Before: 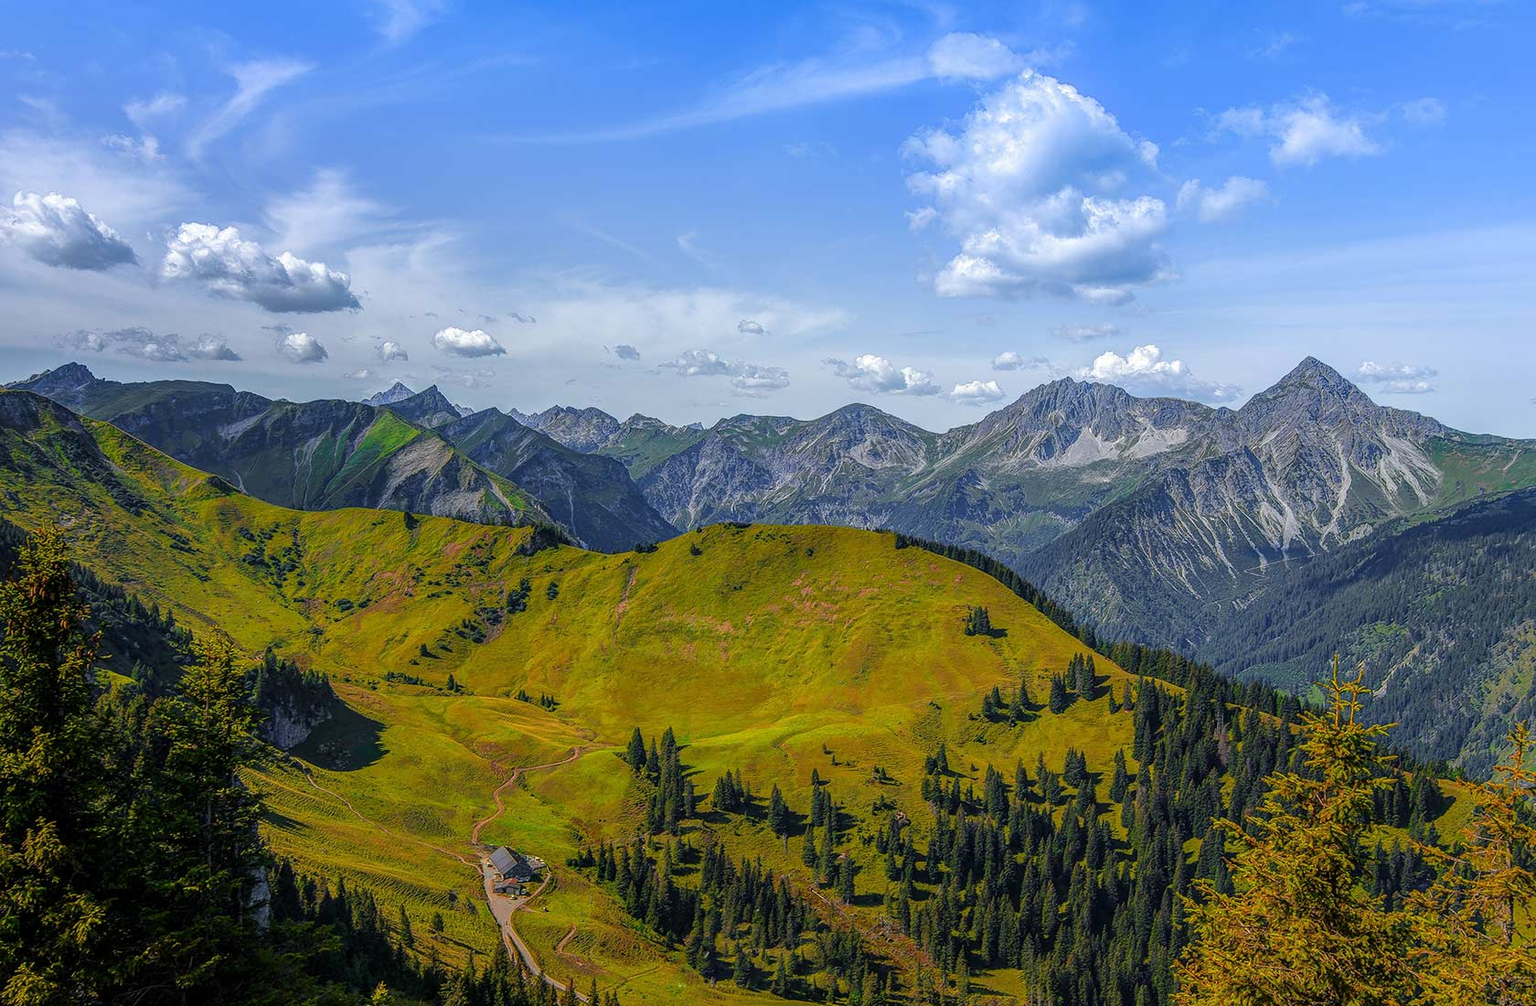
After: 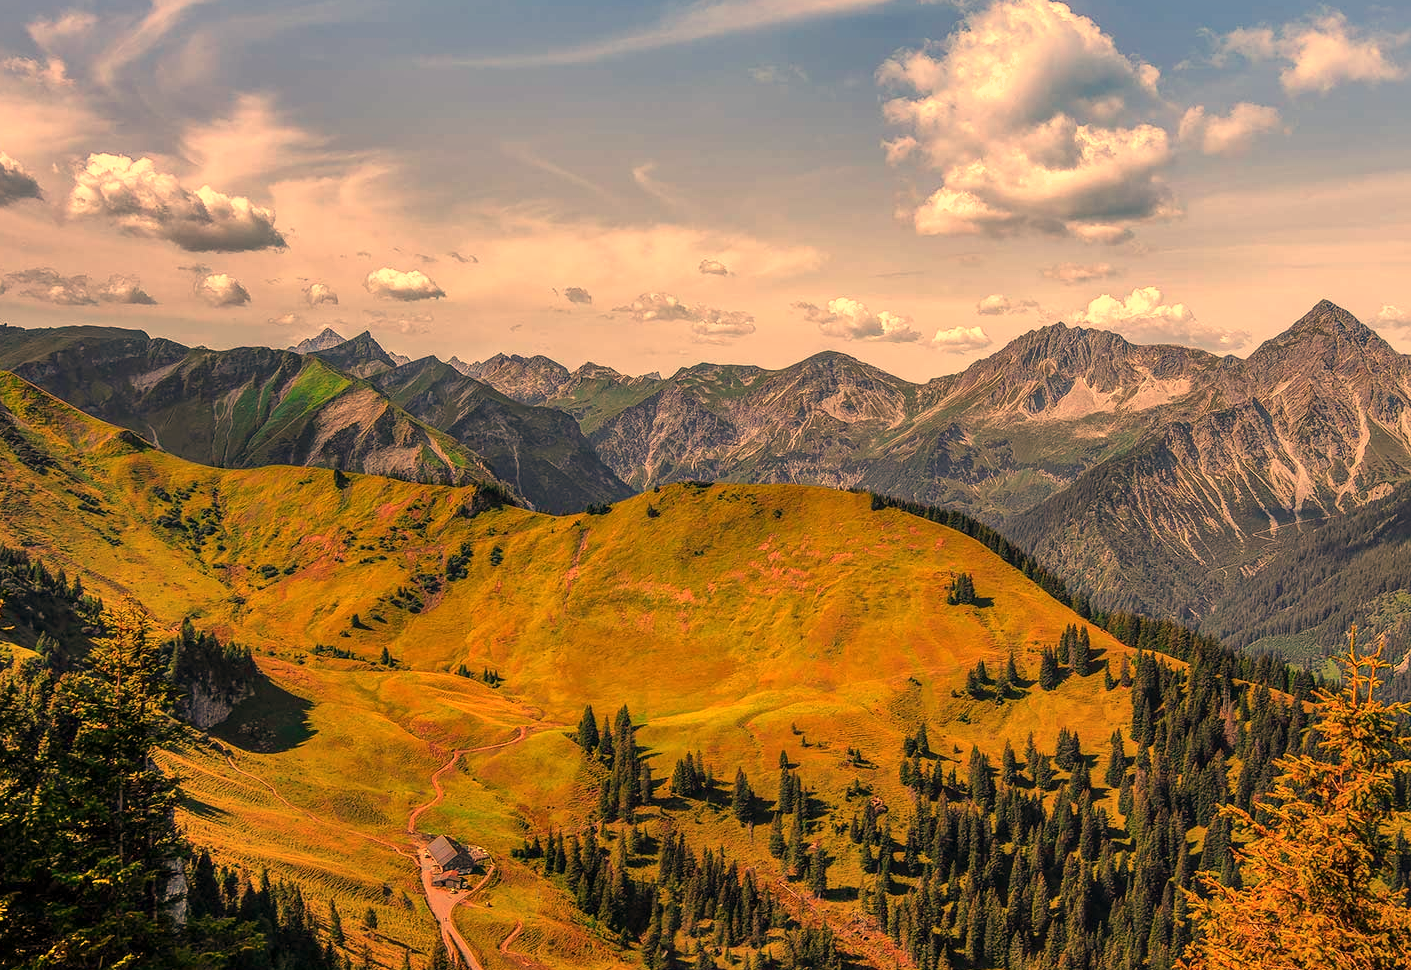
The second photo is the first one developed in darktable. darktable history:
crop: left 6.446%, top 8.188%, right 9.538%, bottom 3.548%
shadows and highlights: soften with gaussian
white balance: red 1.467, blue 0.684
